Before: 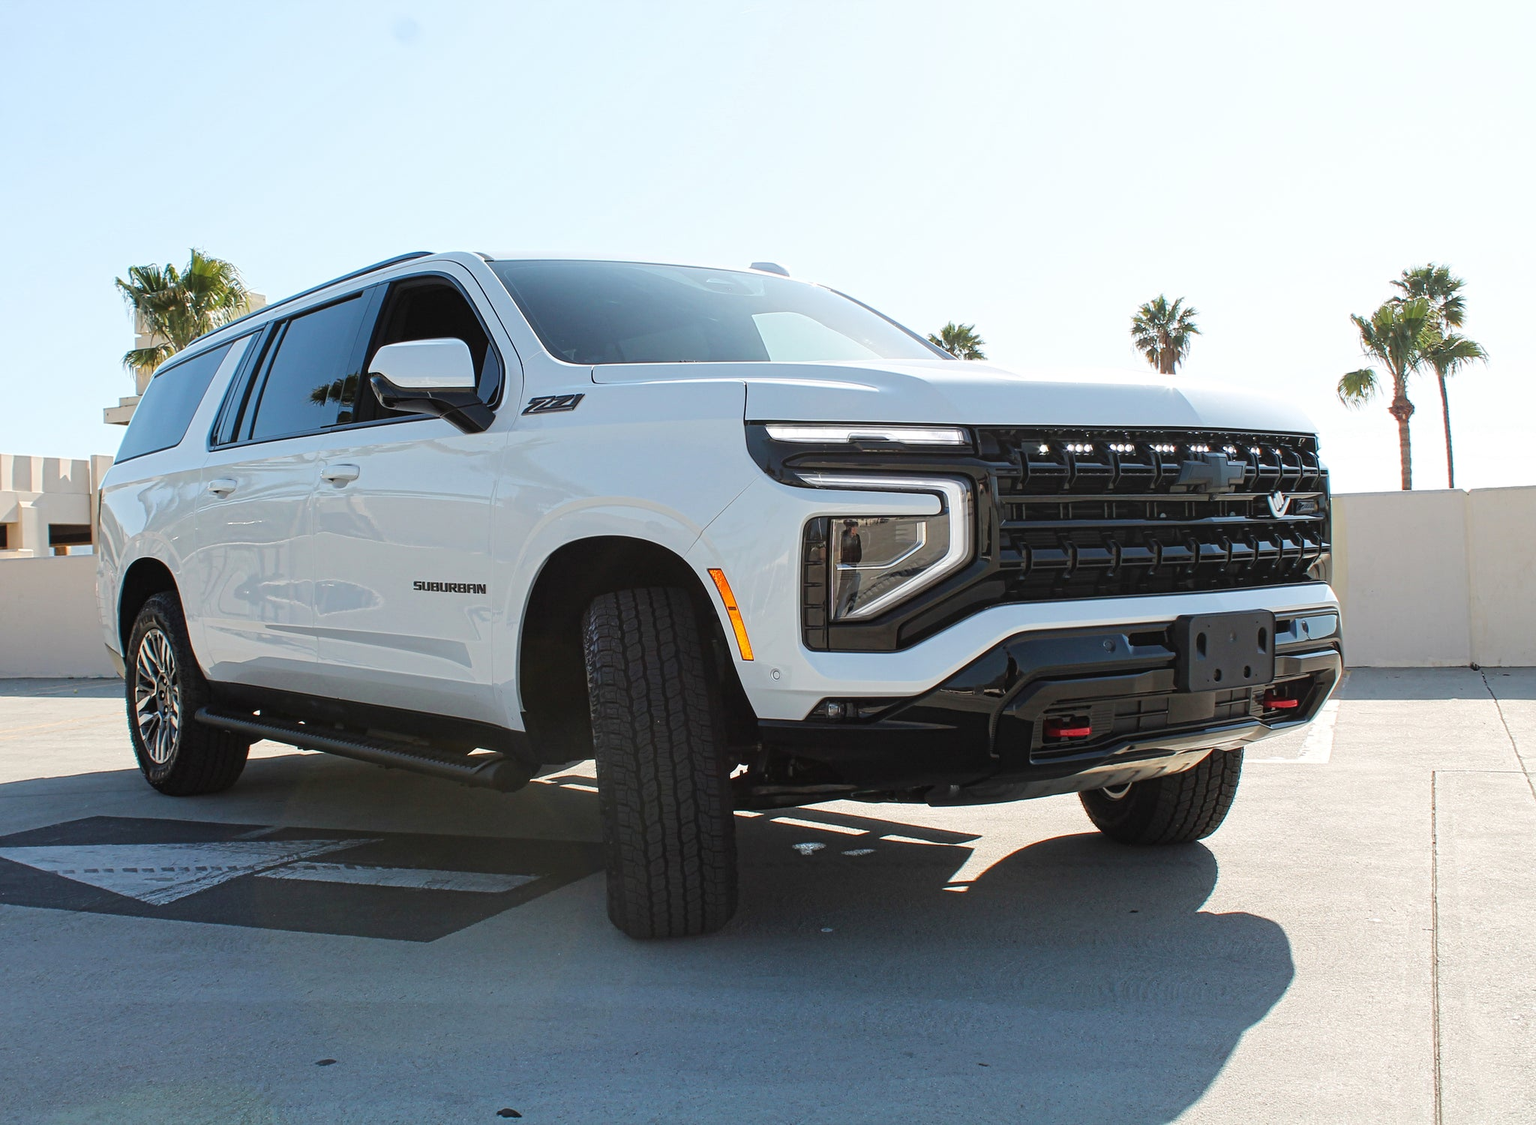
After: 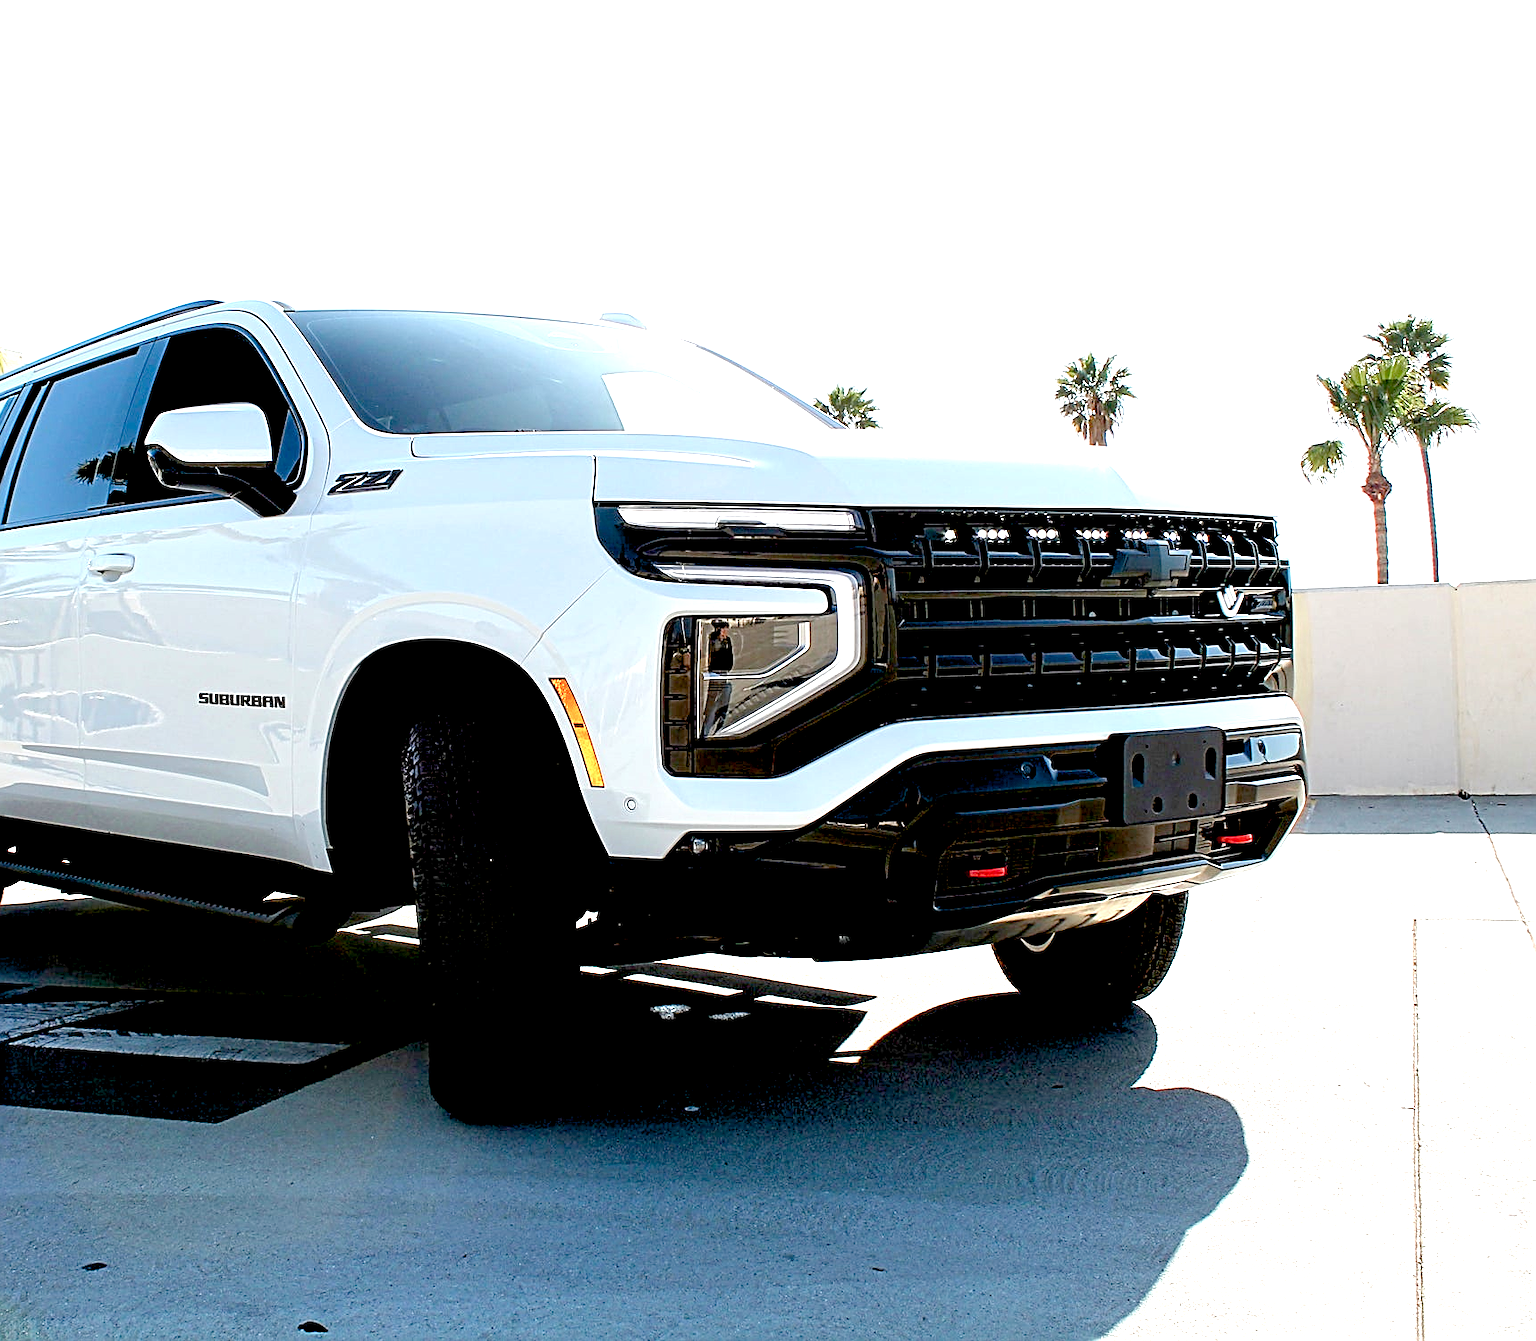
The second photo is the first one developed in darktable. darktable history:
exposure: black level correction 0.035, exposure 0.906 EV, compensate highlight preservation false
sharpen: amount 0.565
crop: left 16.107%
color balance rgb: global offset › luminance -0.511%, shadows fall-off 101.83%, perceptual saturation grading › global saturation 0.919%, perceptual saturation grading › highlights -19.969%, perceptual saturation grading › shadows 20.061%, mask middle-gray fulcrum 21.826%
